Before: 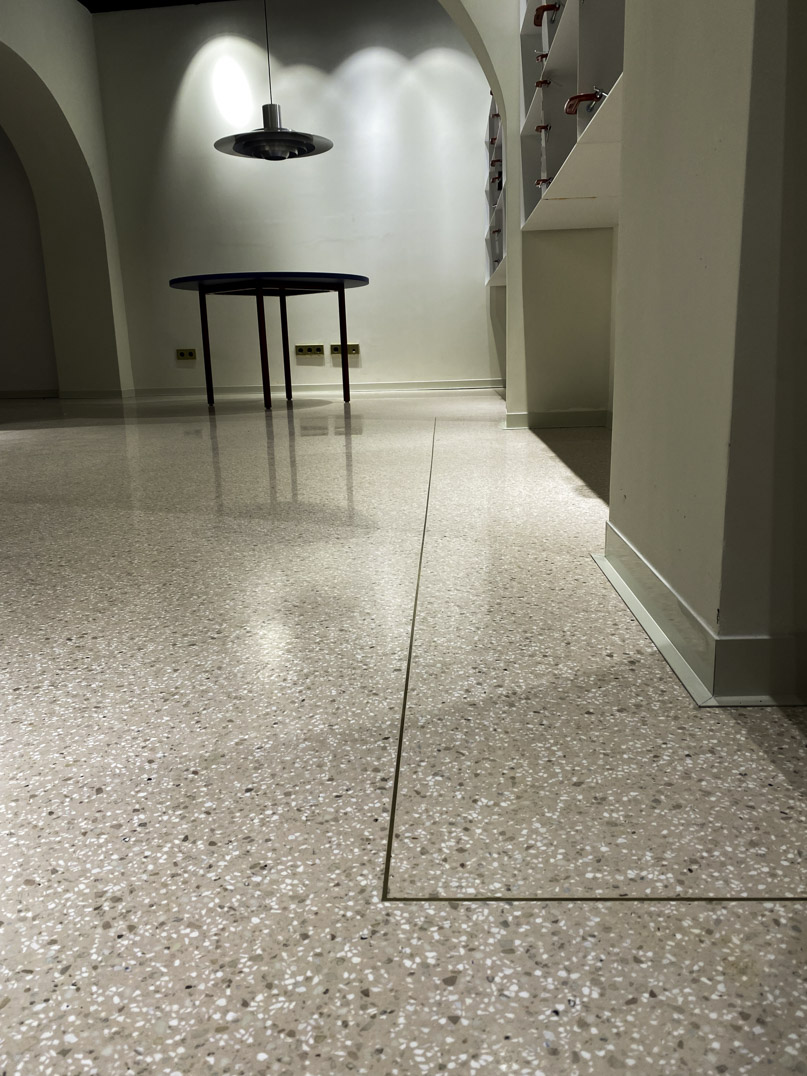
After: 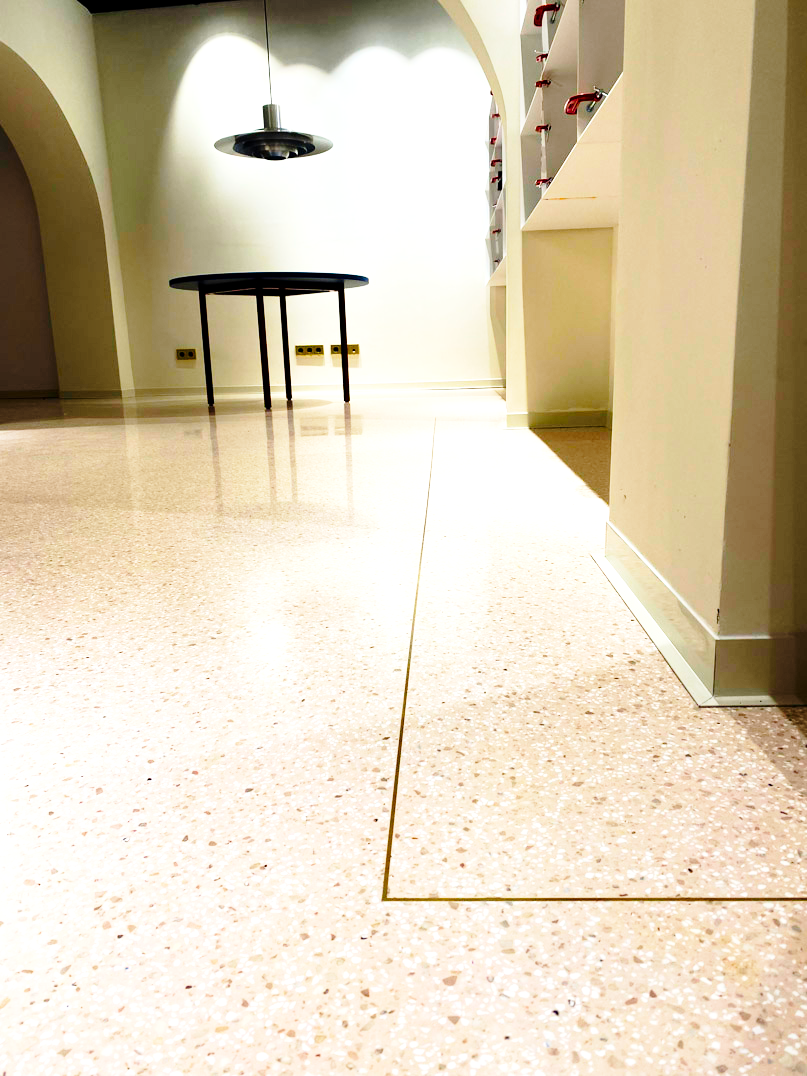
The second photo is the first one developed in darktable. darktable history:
exposure: exposure 0.081 EV, compensate highlight preservation false
base curve: curves: ch0 [(0, 0) (0.028, 0.03) (0.121, 0.232) (0.46, 0.748) (0.859, 0.968) (1, 1)], preserve colors none
color balance rgb: perceptual saturation grading › global saturation 29.653%, global vibrance 24.44%
tone equalizer: -8 EV -0.754 EV, -7 EV -0.684 EV, -6 EV -0.58 EV, -5 EV -0.407 EV, -3 EV 0.381 EV, -2 EV 0.6 EV, -1 EV 0.69 EV, +0 EV 0.723 EV
